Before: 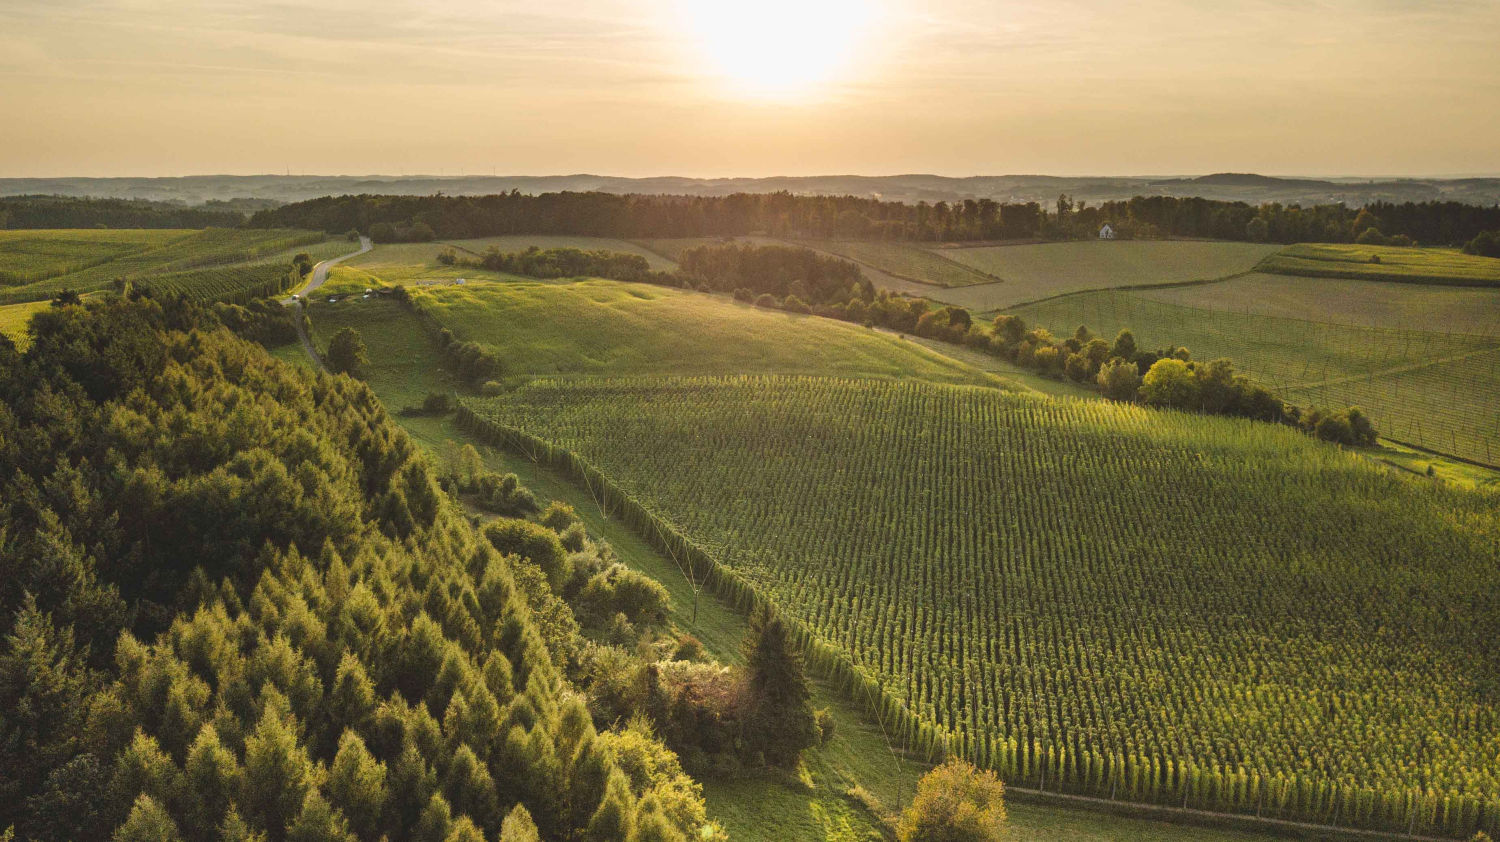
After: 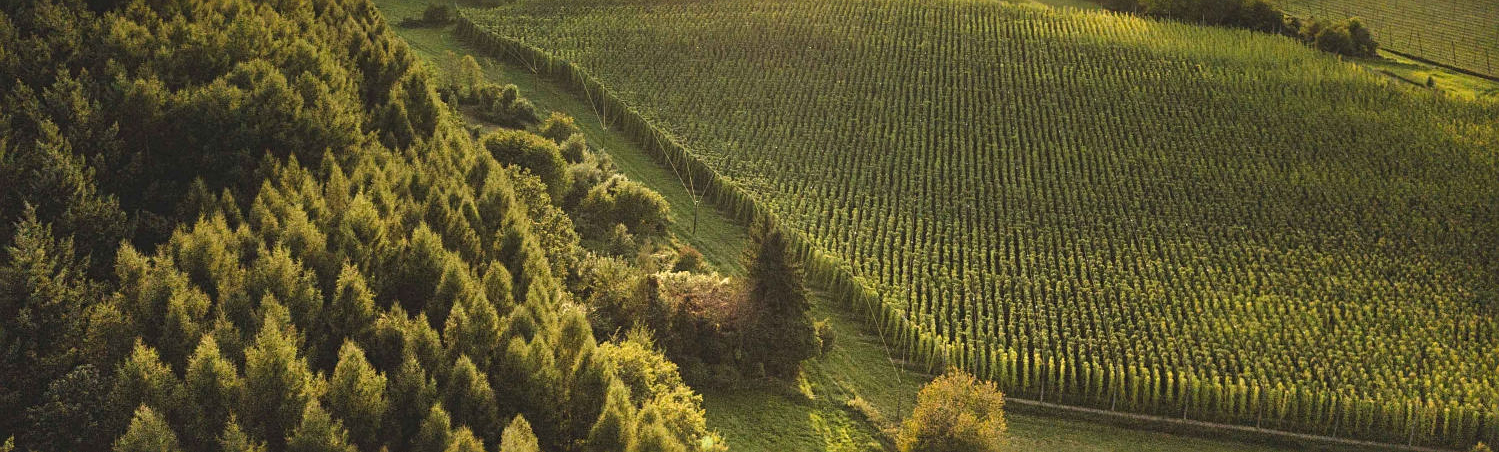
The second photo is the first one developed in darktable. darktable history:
crop and rotate: top 46.237%
sharpen: radius 2.167, amount 0.381, threshold 0
